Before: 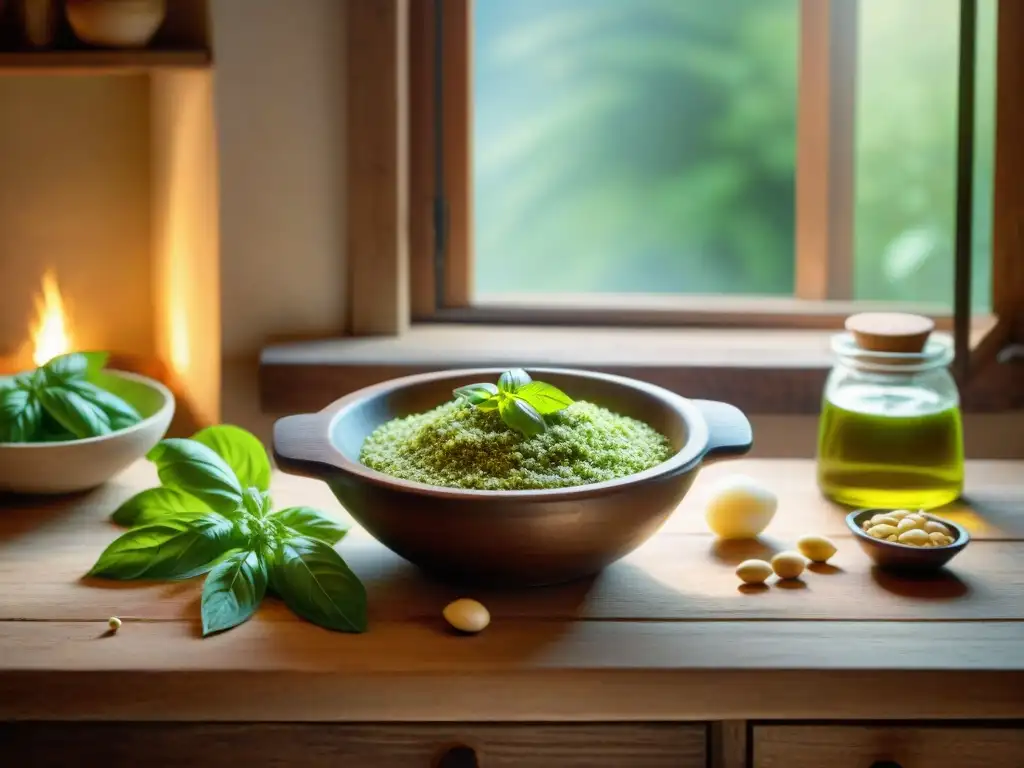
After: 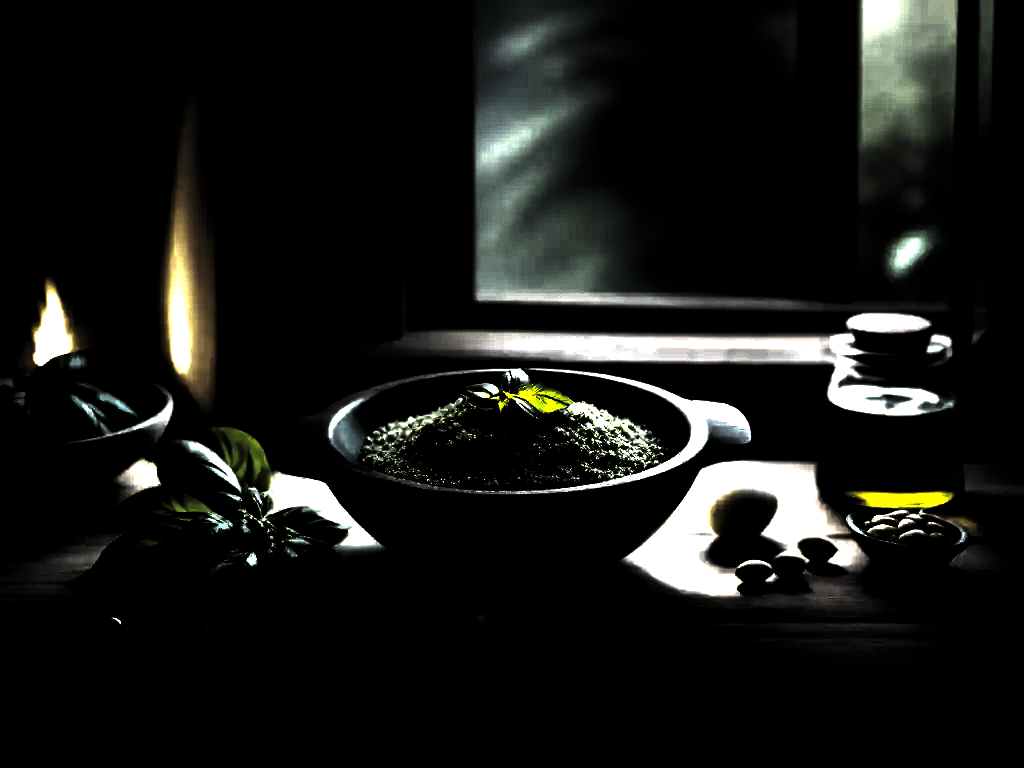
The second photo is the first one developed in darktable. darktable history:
levels: levels [0.721, 0.937, 0.997]
exposure: black level correction 0.005, exposure 0.414 EV, compensate highlight preservation false
color correction: highlights a* -0.275, highlights b* -0.136
